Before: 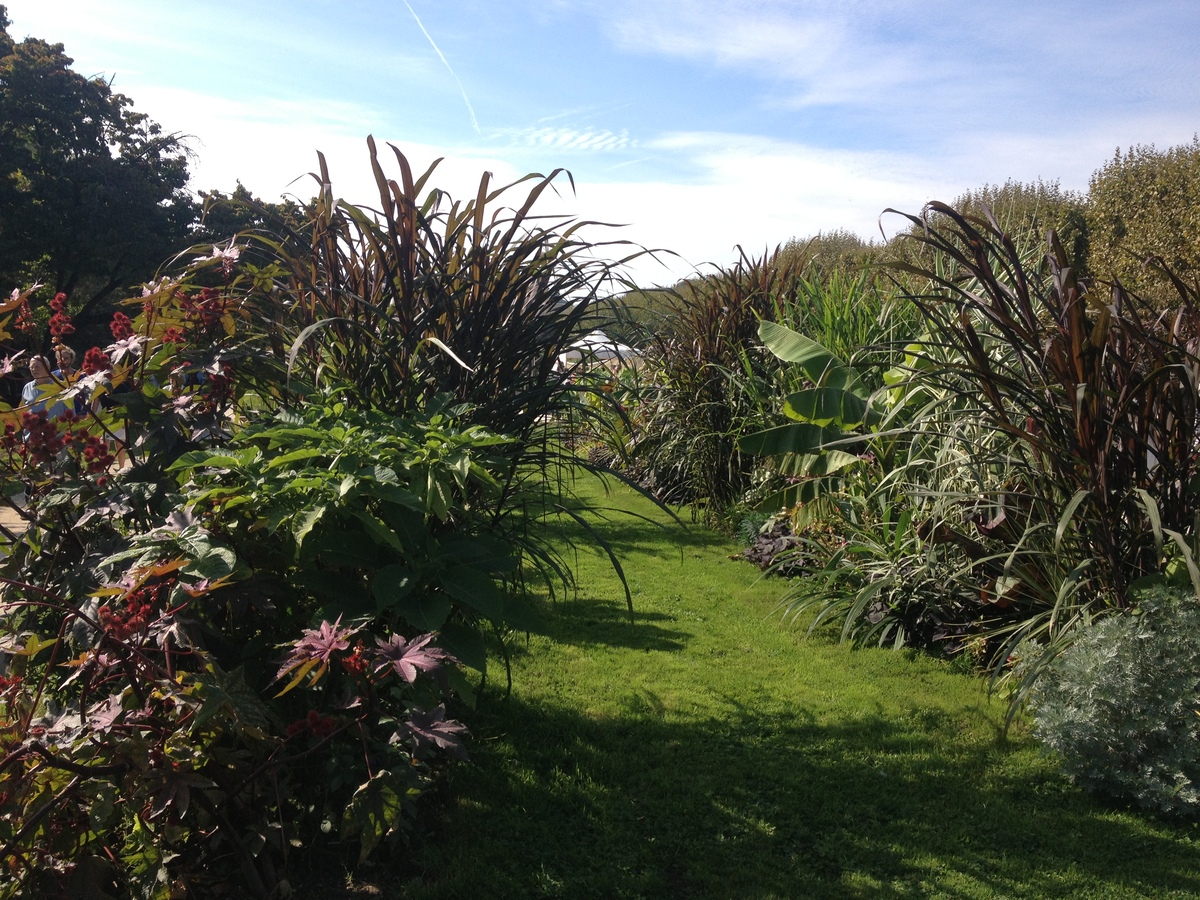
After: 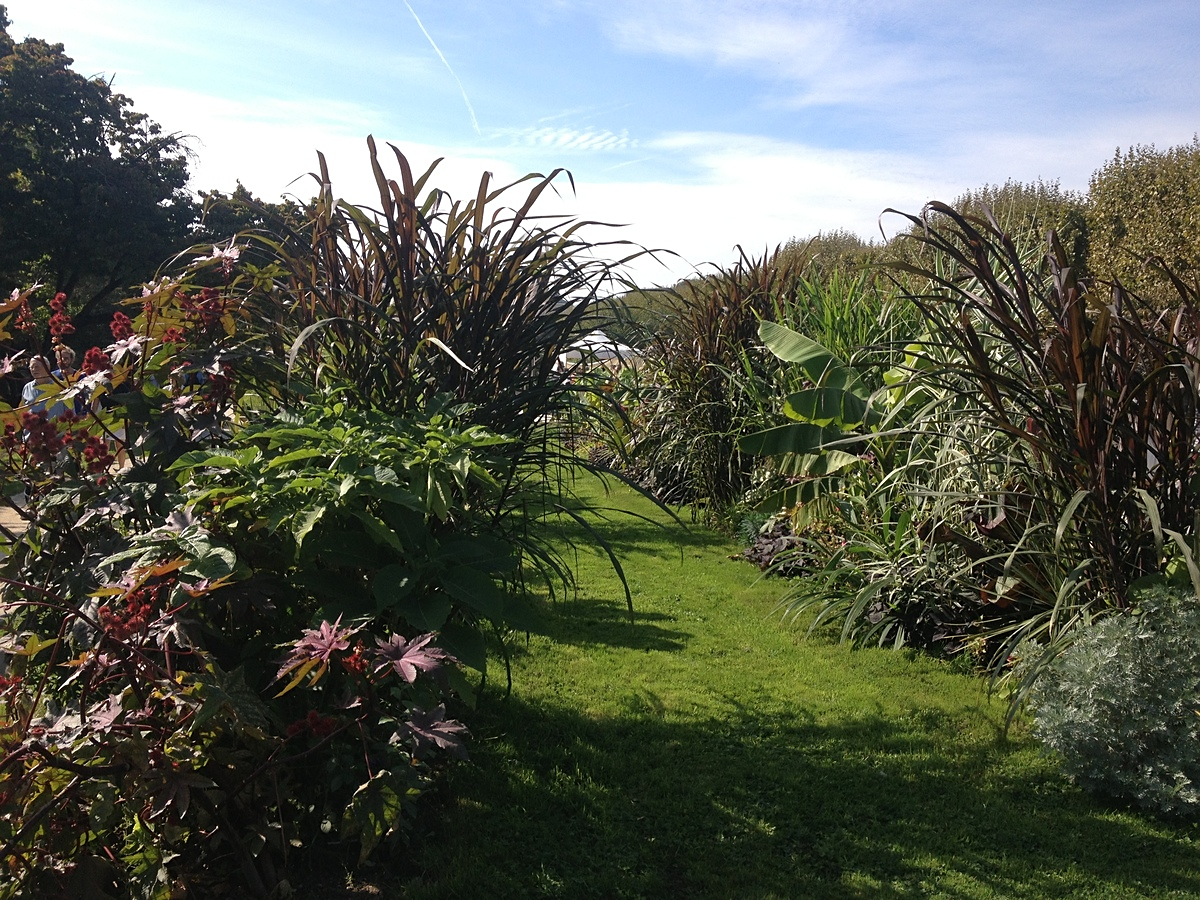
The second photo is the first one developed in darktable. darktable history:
sharpen: radius 1.835, amount 0.393, threshold 1.5
